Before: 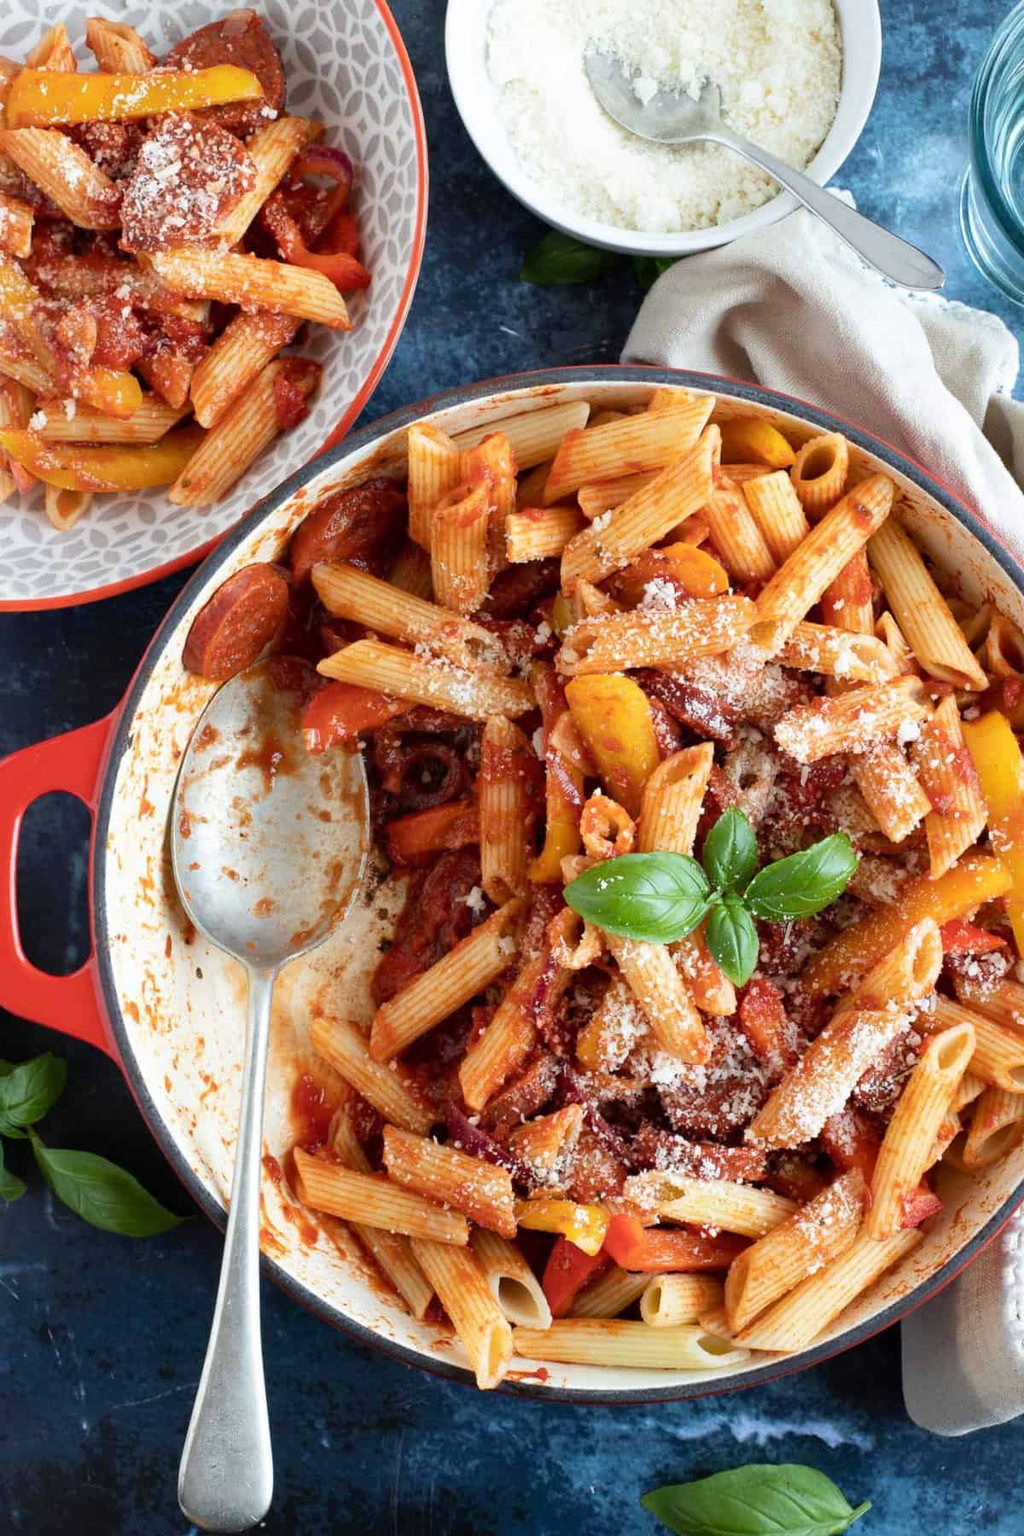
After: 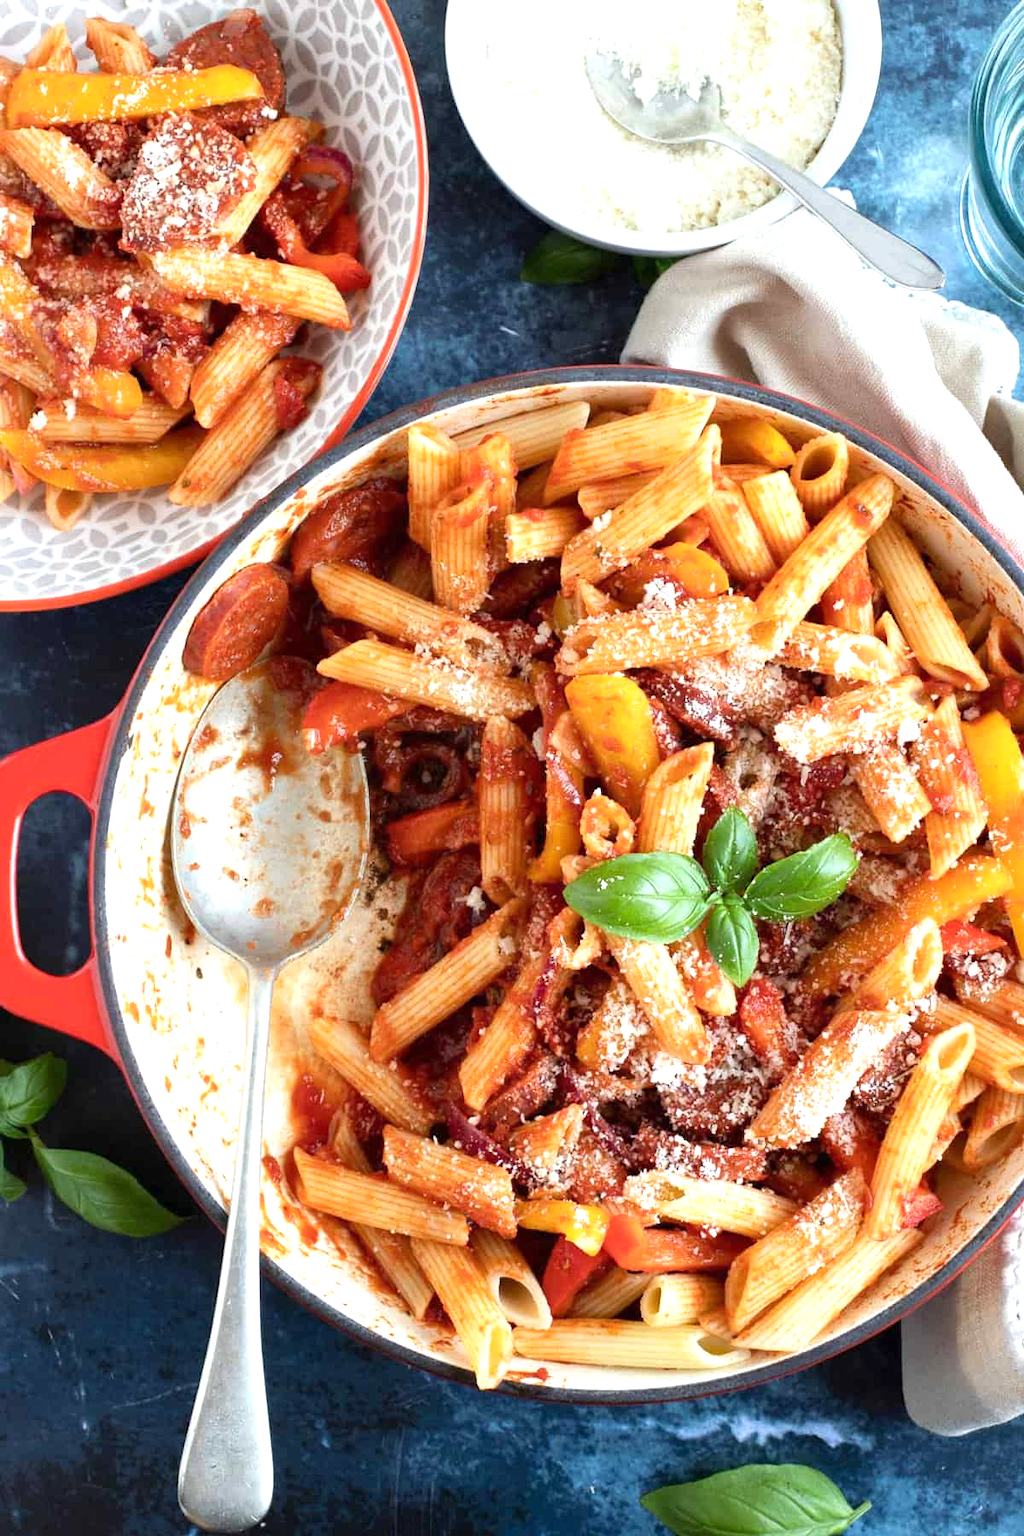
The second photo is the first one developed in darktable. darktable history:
exposure: exposure 0.552 EV, compensate highlight preservation false
